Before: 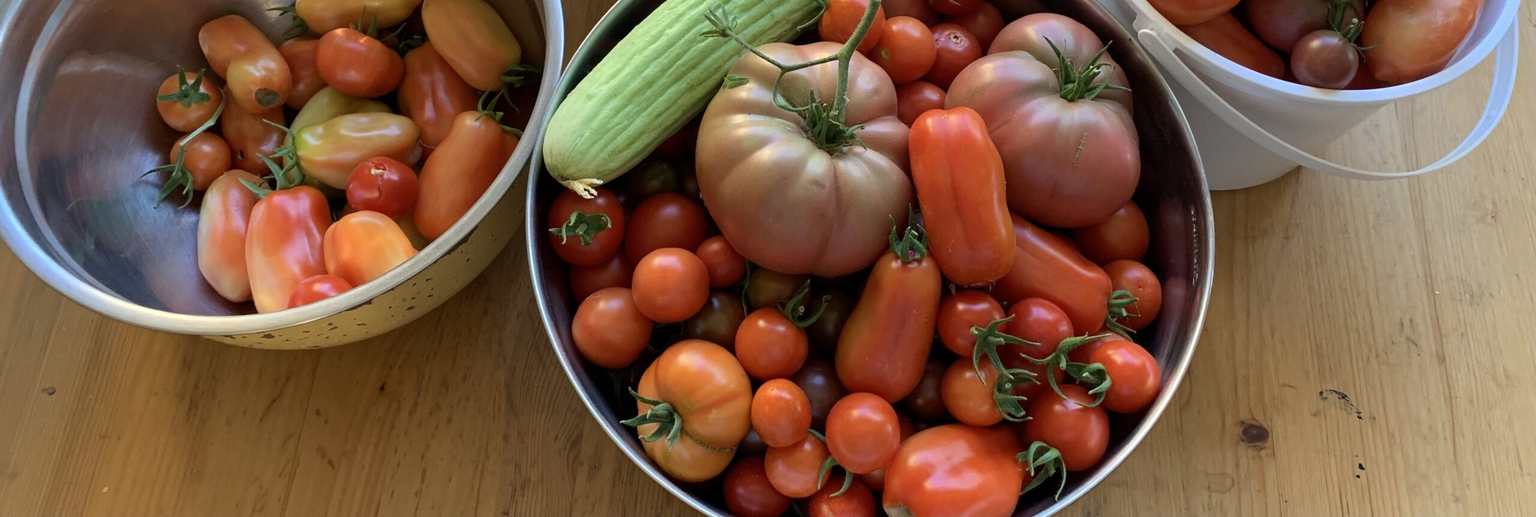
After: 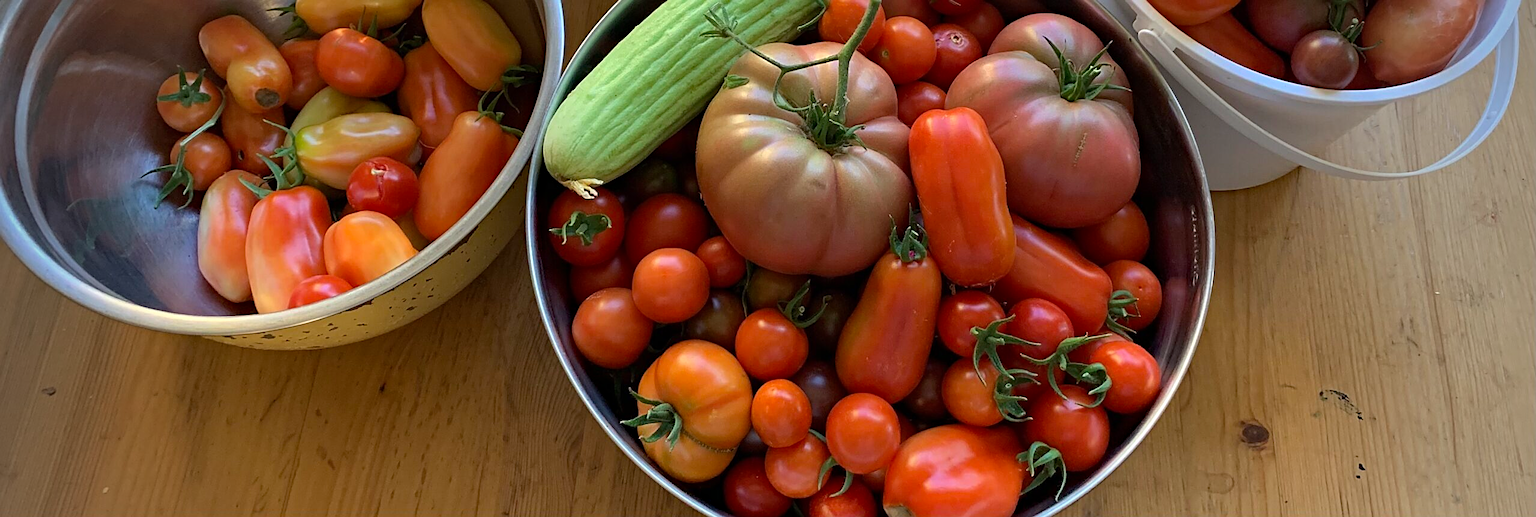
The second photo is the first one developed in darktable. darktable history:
haze removal: compatibility mode true, adaptive false
sharpen: on, module defaults
vignetting: fall-off start 71.74%
